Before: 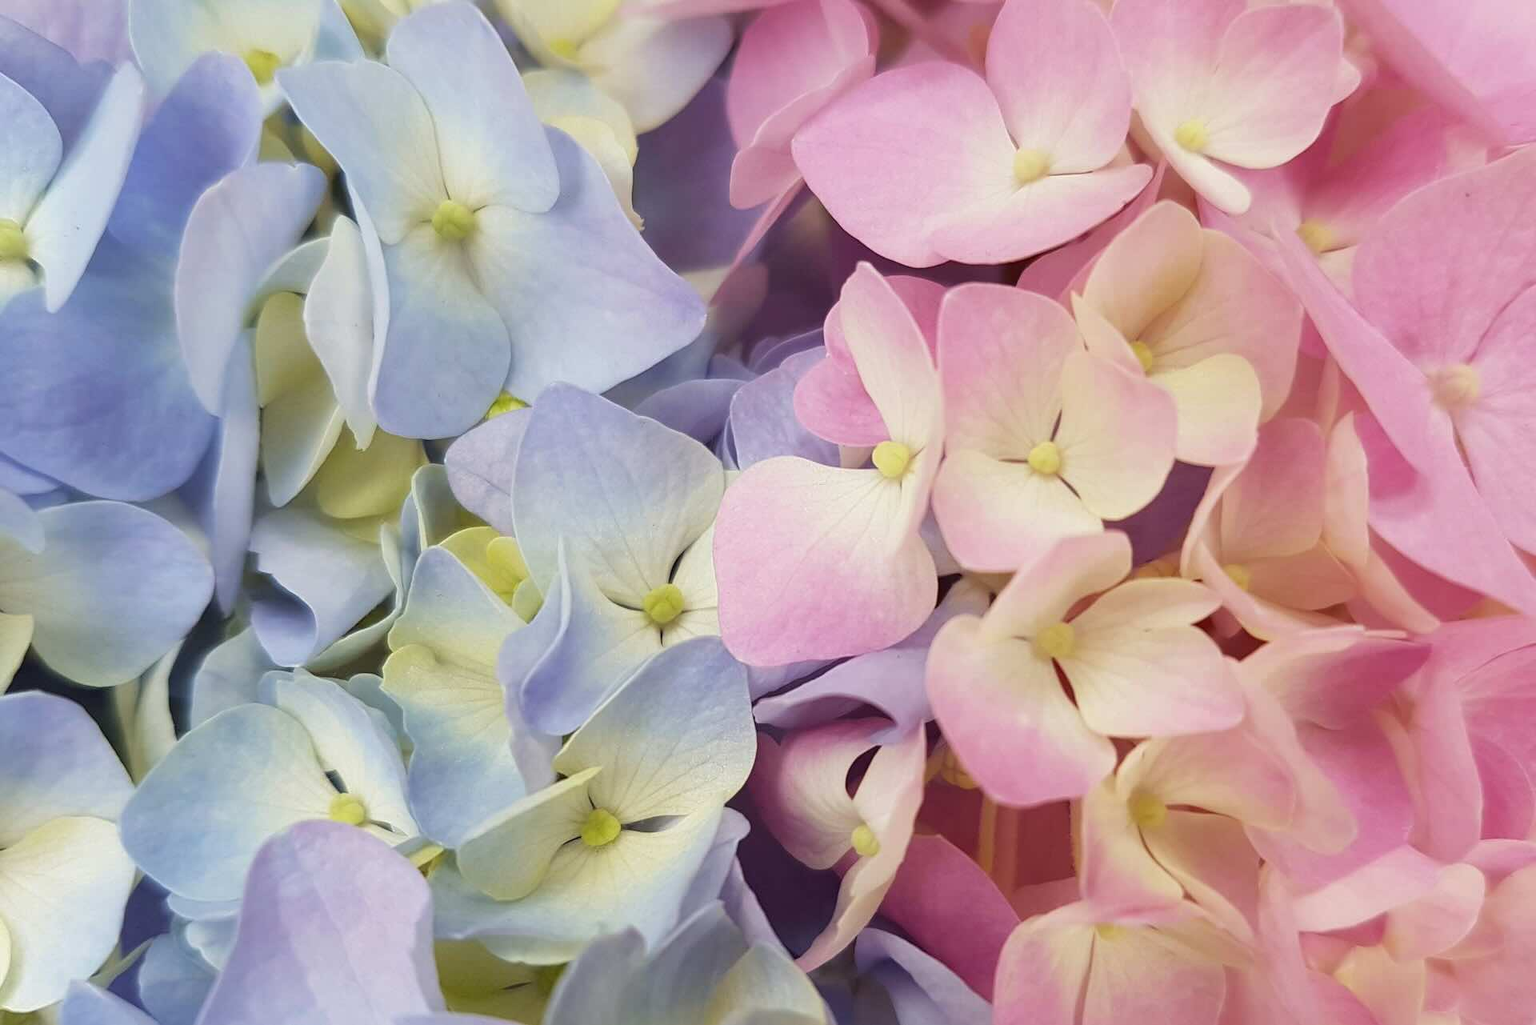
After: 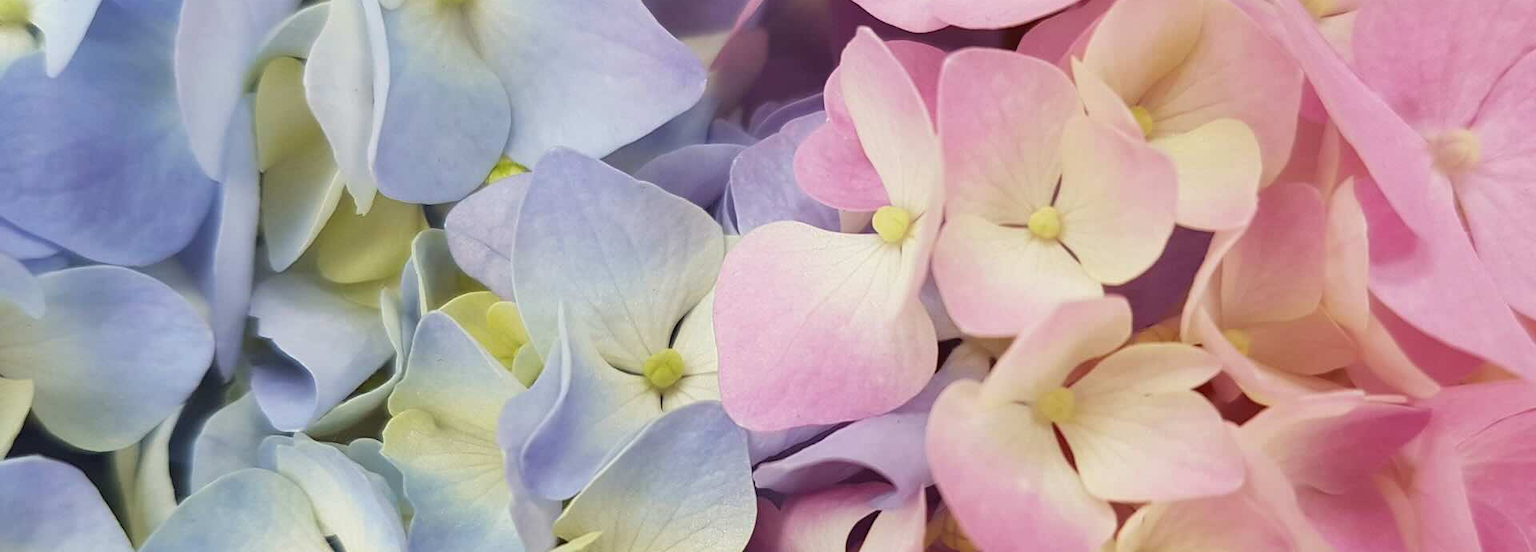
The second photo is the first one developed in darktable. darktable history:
crop and rotate: top 22.962%, bottom 23.104%
